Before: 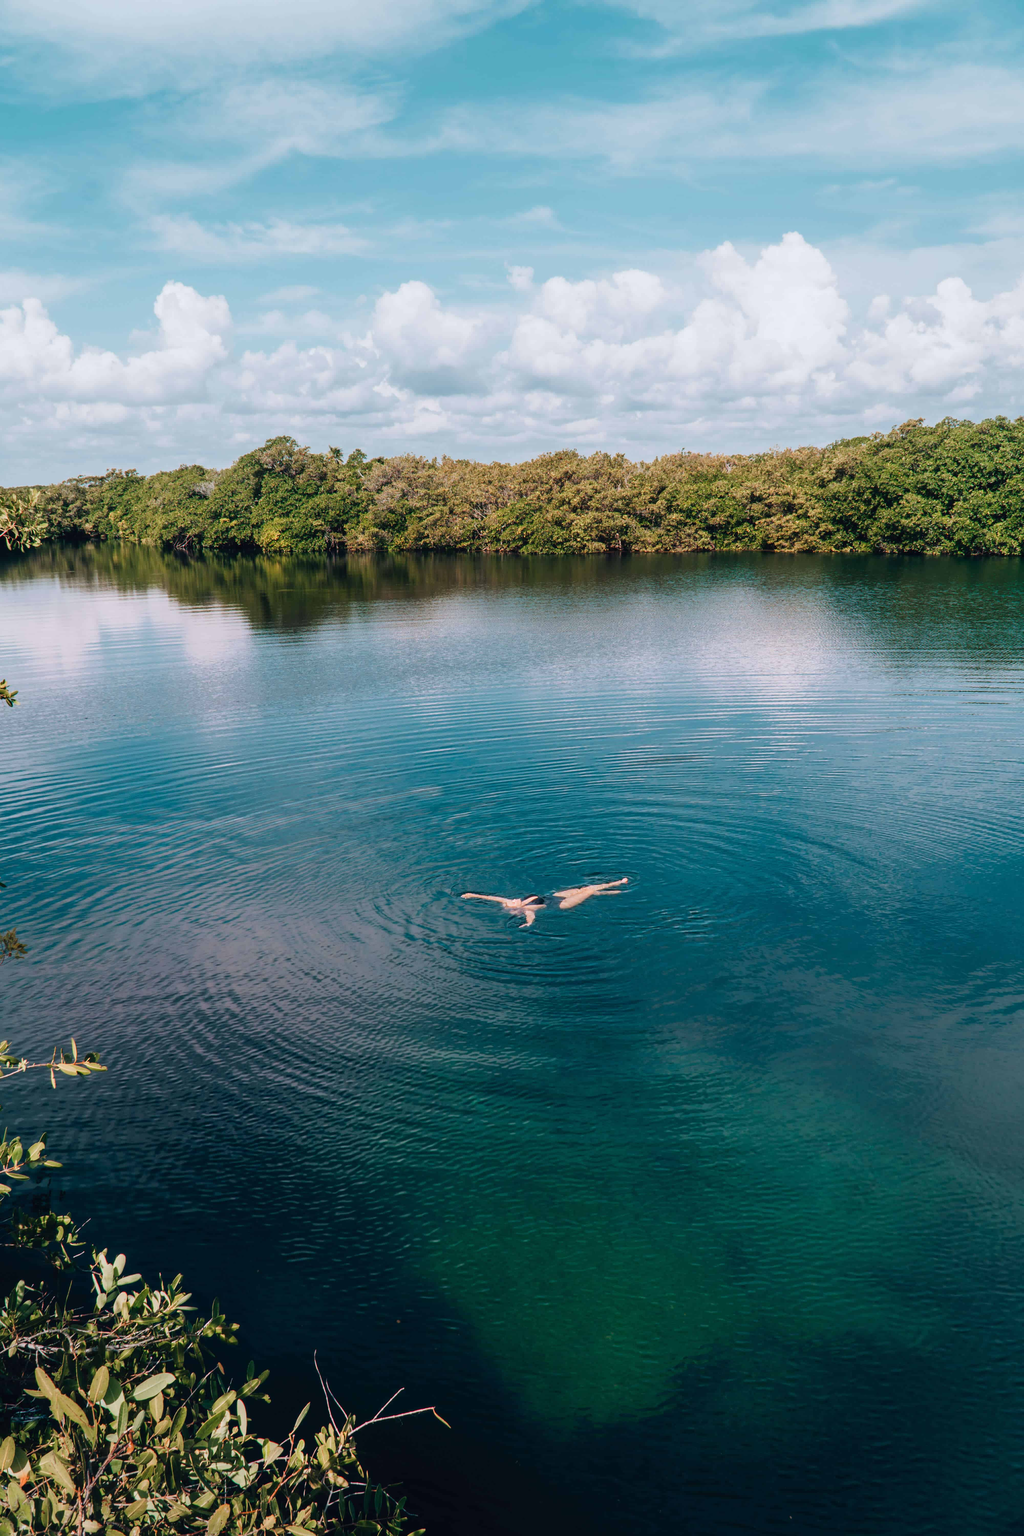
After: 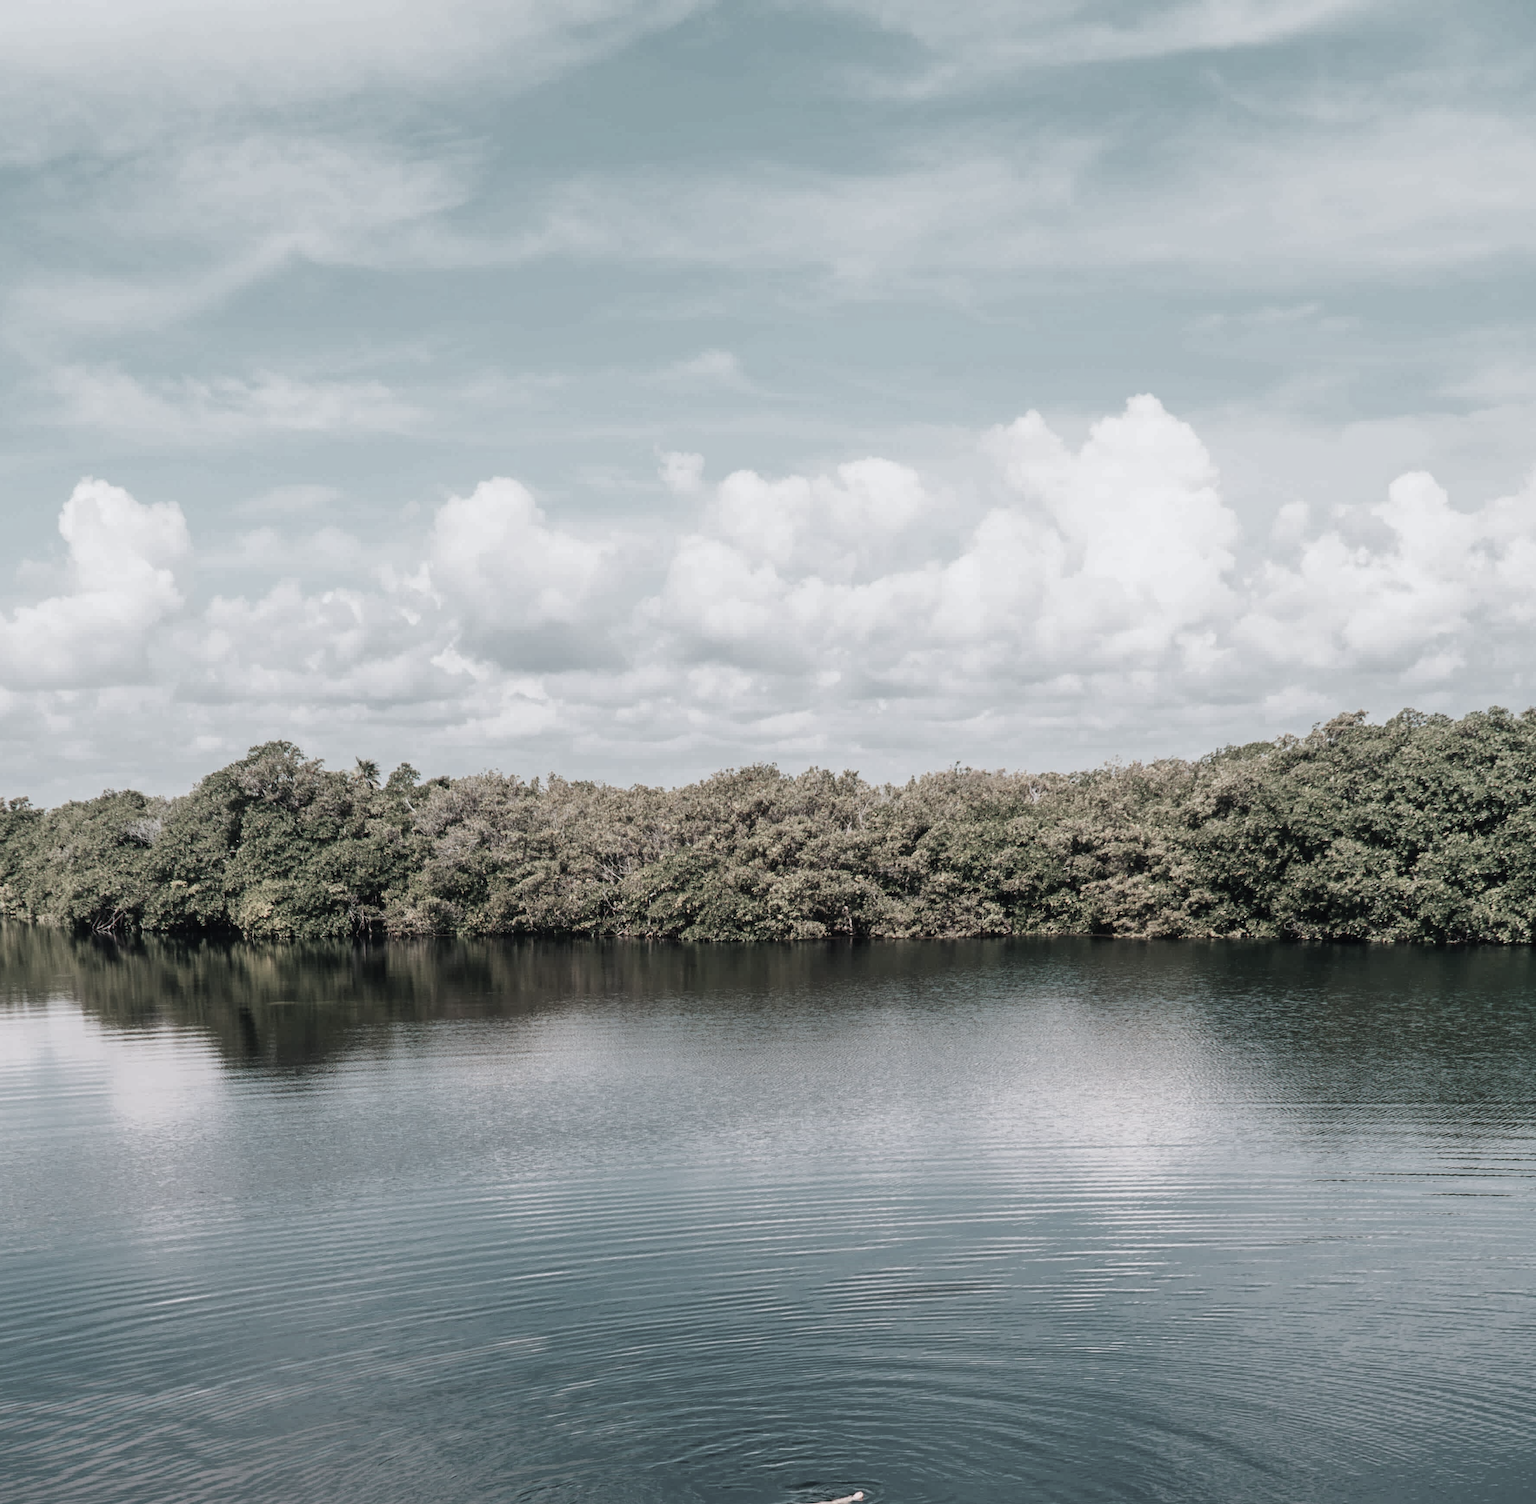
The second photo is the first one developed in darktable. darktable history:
crop and rotate: left 11.685%, bottom 42.335%
color zones: curves: ch1 [(0, 0.153) (0.143, 0.15) (0.286, 0.151) (0.429, 0.152) (0.571, 0.152) (0.714, 0.151) (0.857, 0.151) (1, 0.153)]
